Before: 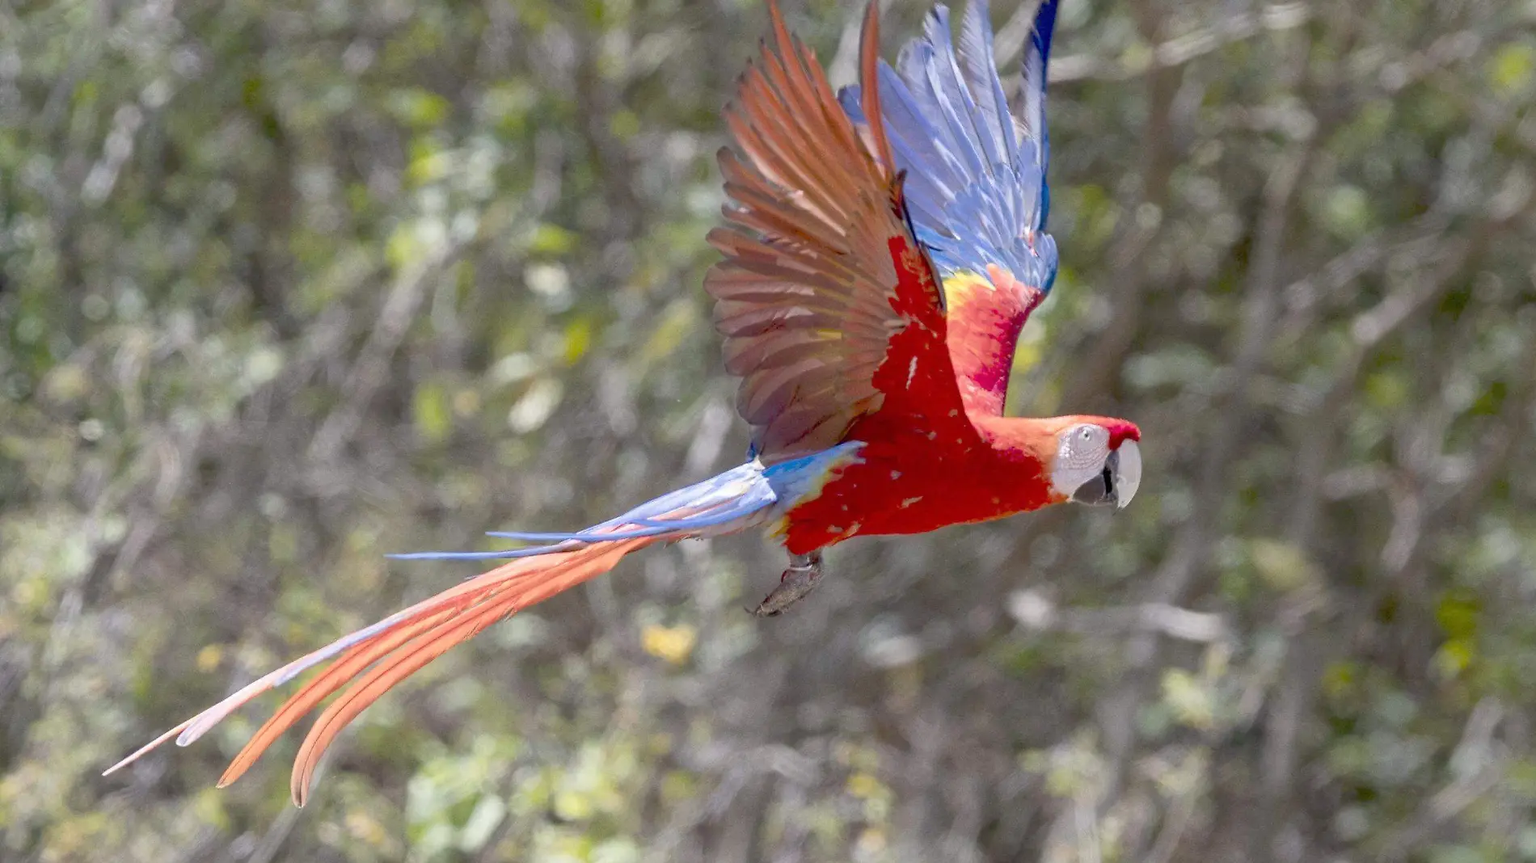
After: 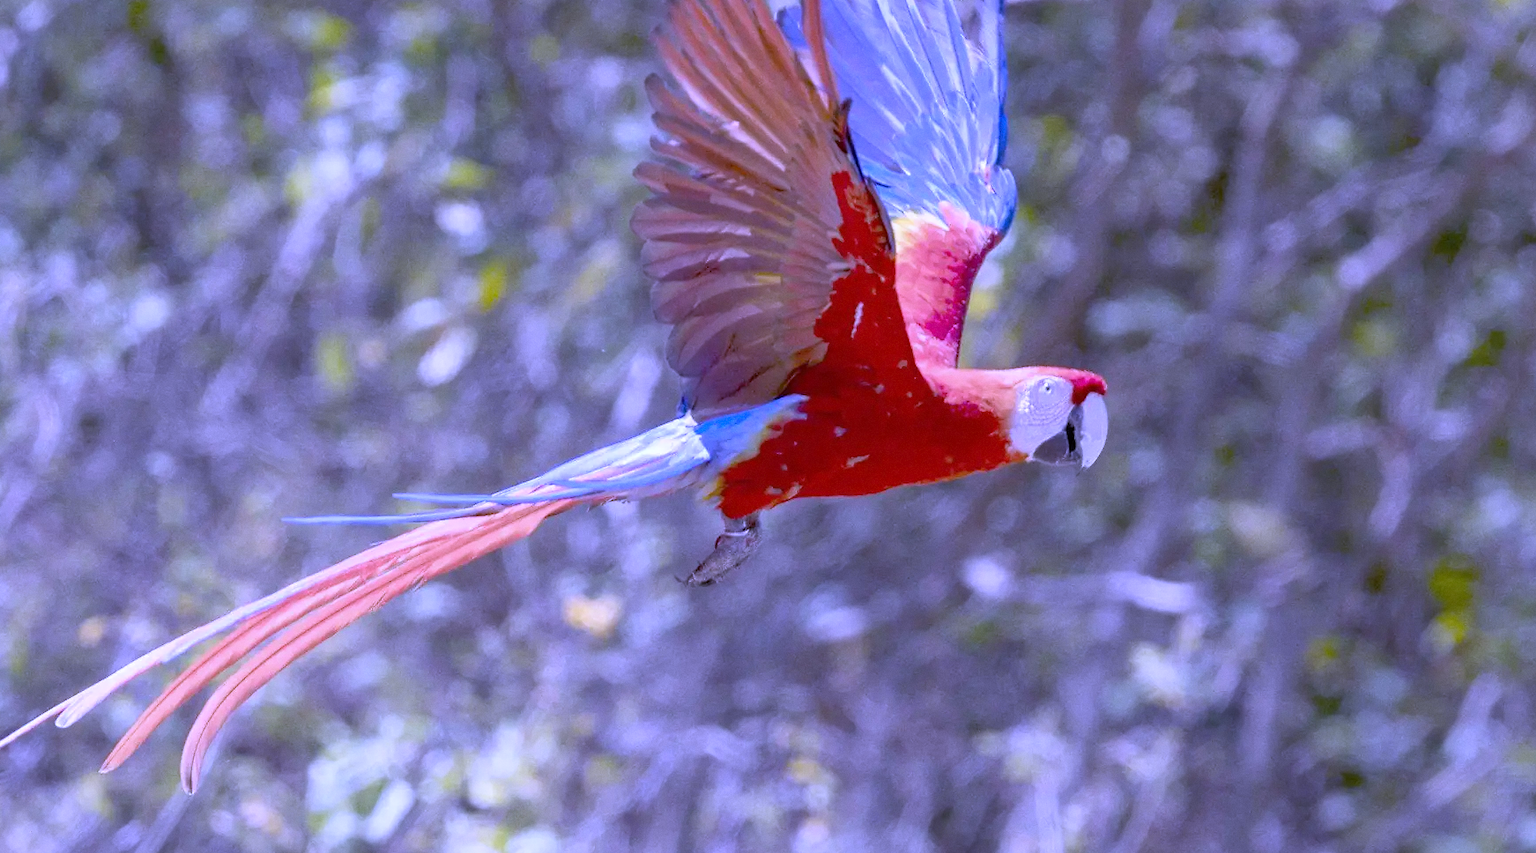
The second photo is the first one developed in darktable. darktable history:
white balance: red 0.98, blue 1.61
crop and rotate: left 8.262%, top 9.226%
grain: coarseness 0.09 ISO, strength 10%
